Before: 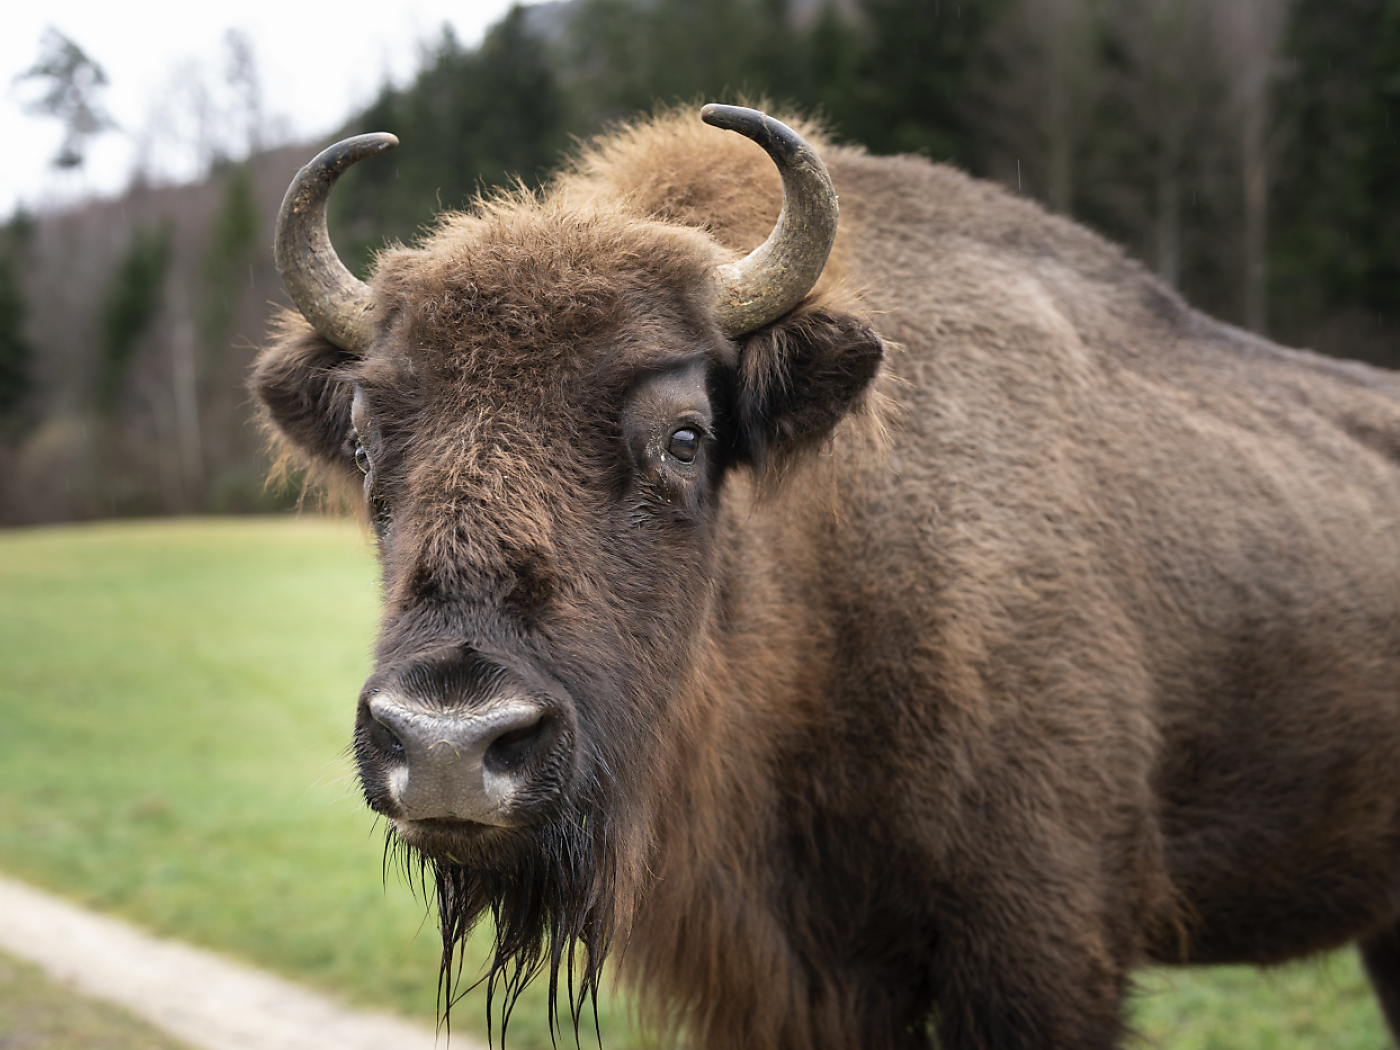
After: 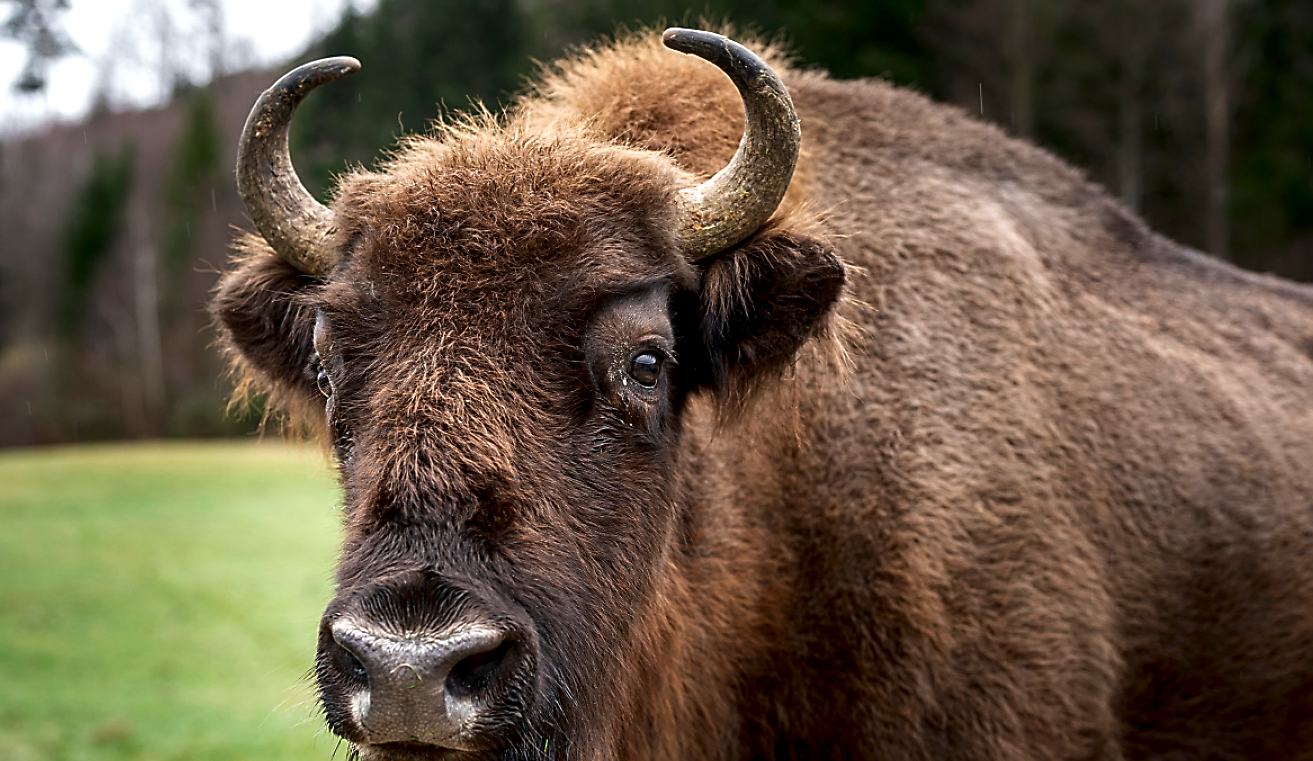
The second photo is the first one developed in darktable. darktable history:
crop: left 2.737%, top 7.287%, right 3.421%, bottom 20.179%
exposure: exposure 0.178 EV, compensate exposure bias true, compensate highlight preservation false
sharpen: amount 0.75
local contrast: on, module defaults
contrast brightness saturation: brightness -0.2, saturation 0.08
